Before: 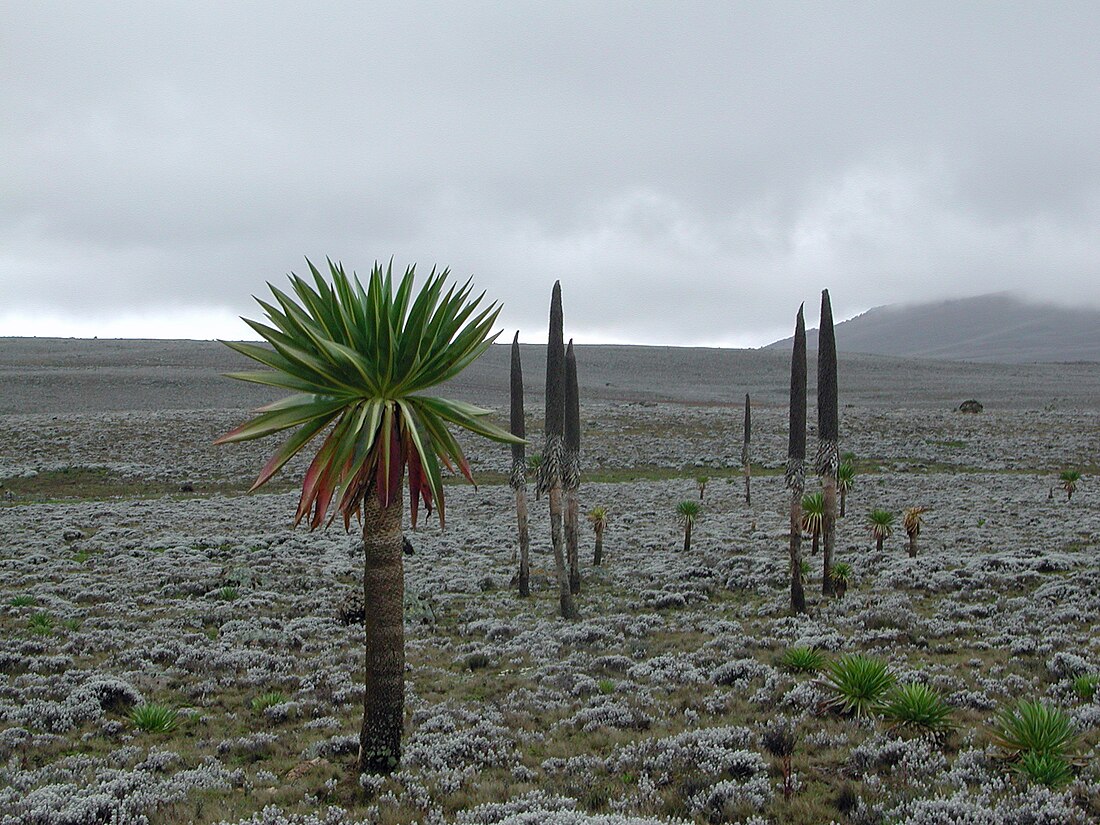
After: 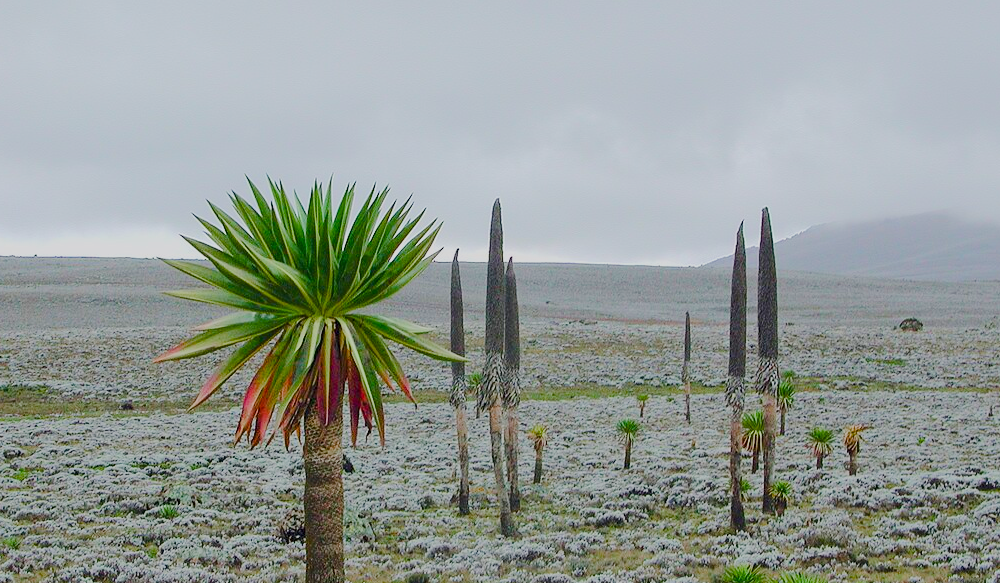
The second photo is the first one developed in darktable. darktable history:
crop: left 5.5%, top 10.042%, right 3.526%, bottom 19.257%
color balance rgb: perceptual saturation grading › global saturation -0.108%, perceptual saturation grading › highlights -17.066%, perceptual saturation grading › mid-tones 33.307%, perceptual saturation grading › shadows 50.534%, global vibrance 23.977%, contrast -25.486%
tone equalizer: -7 EV 0.161 EV, -6 EV 0.626 EV, -5 EV 1.17 EV, -4 EV 1.29 EV, -3 EV 1.12 EV, -2 EV 0.6 EV, -1 EV 0.168 EV, edges refinement/feathering 500, mask exposure compensation -1.57 EV, preserve details no
